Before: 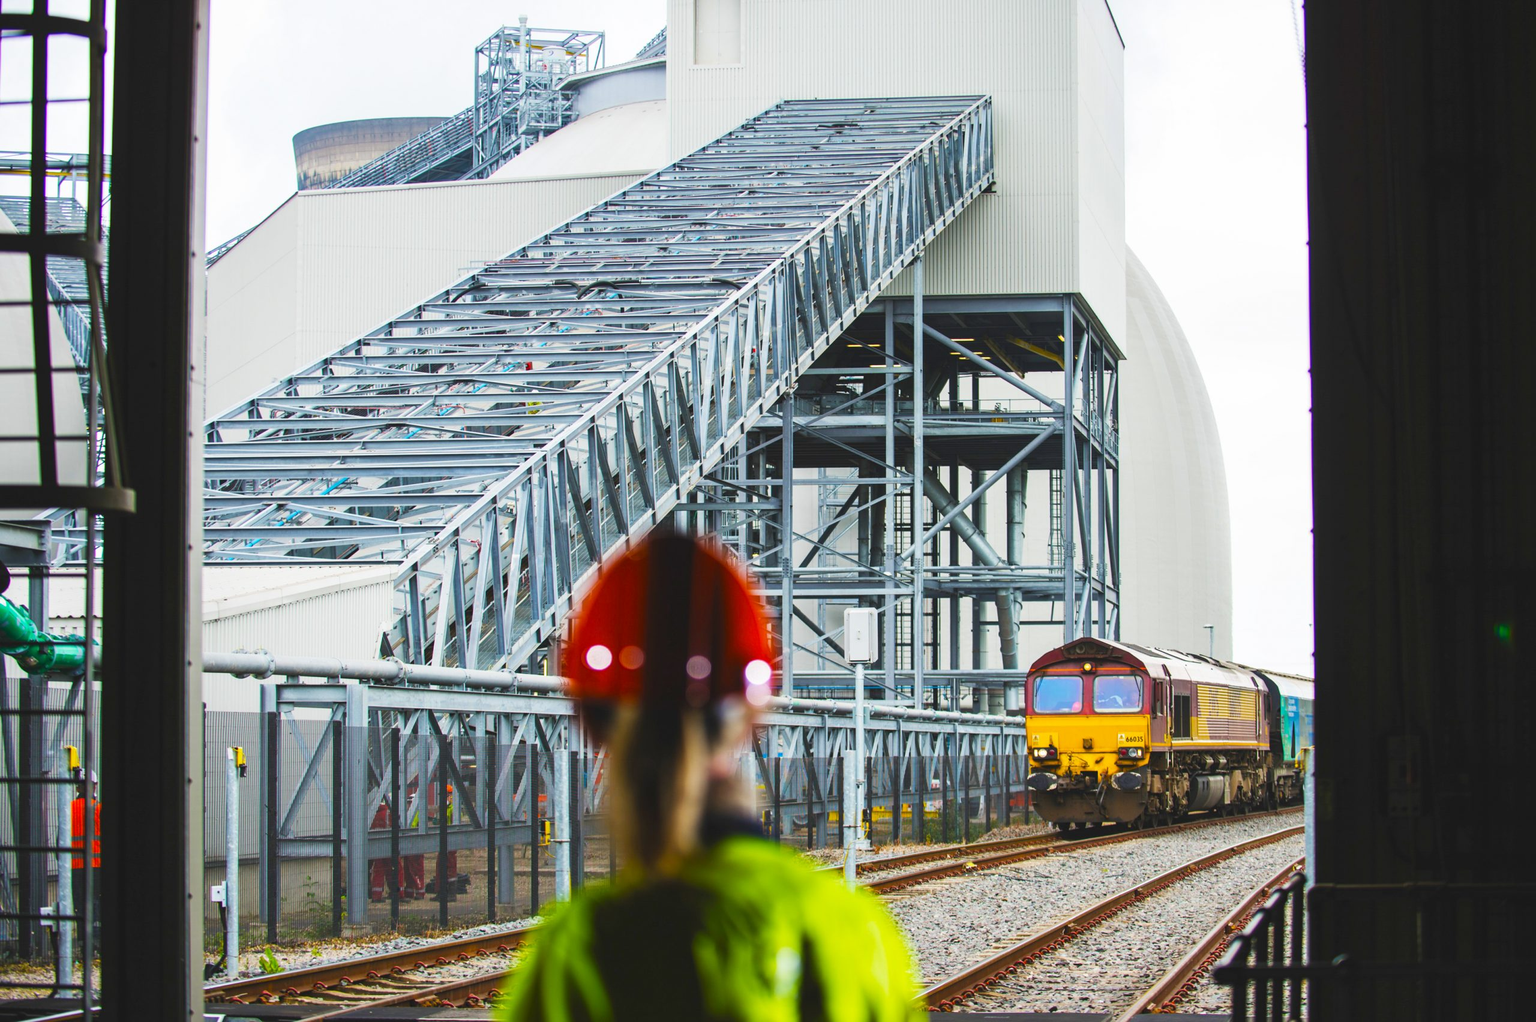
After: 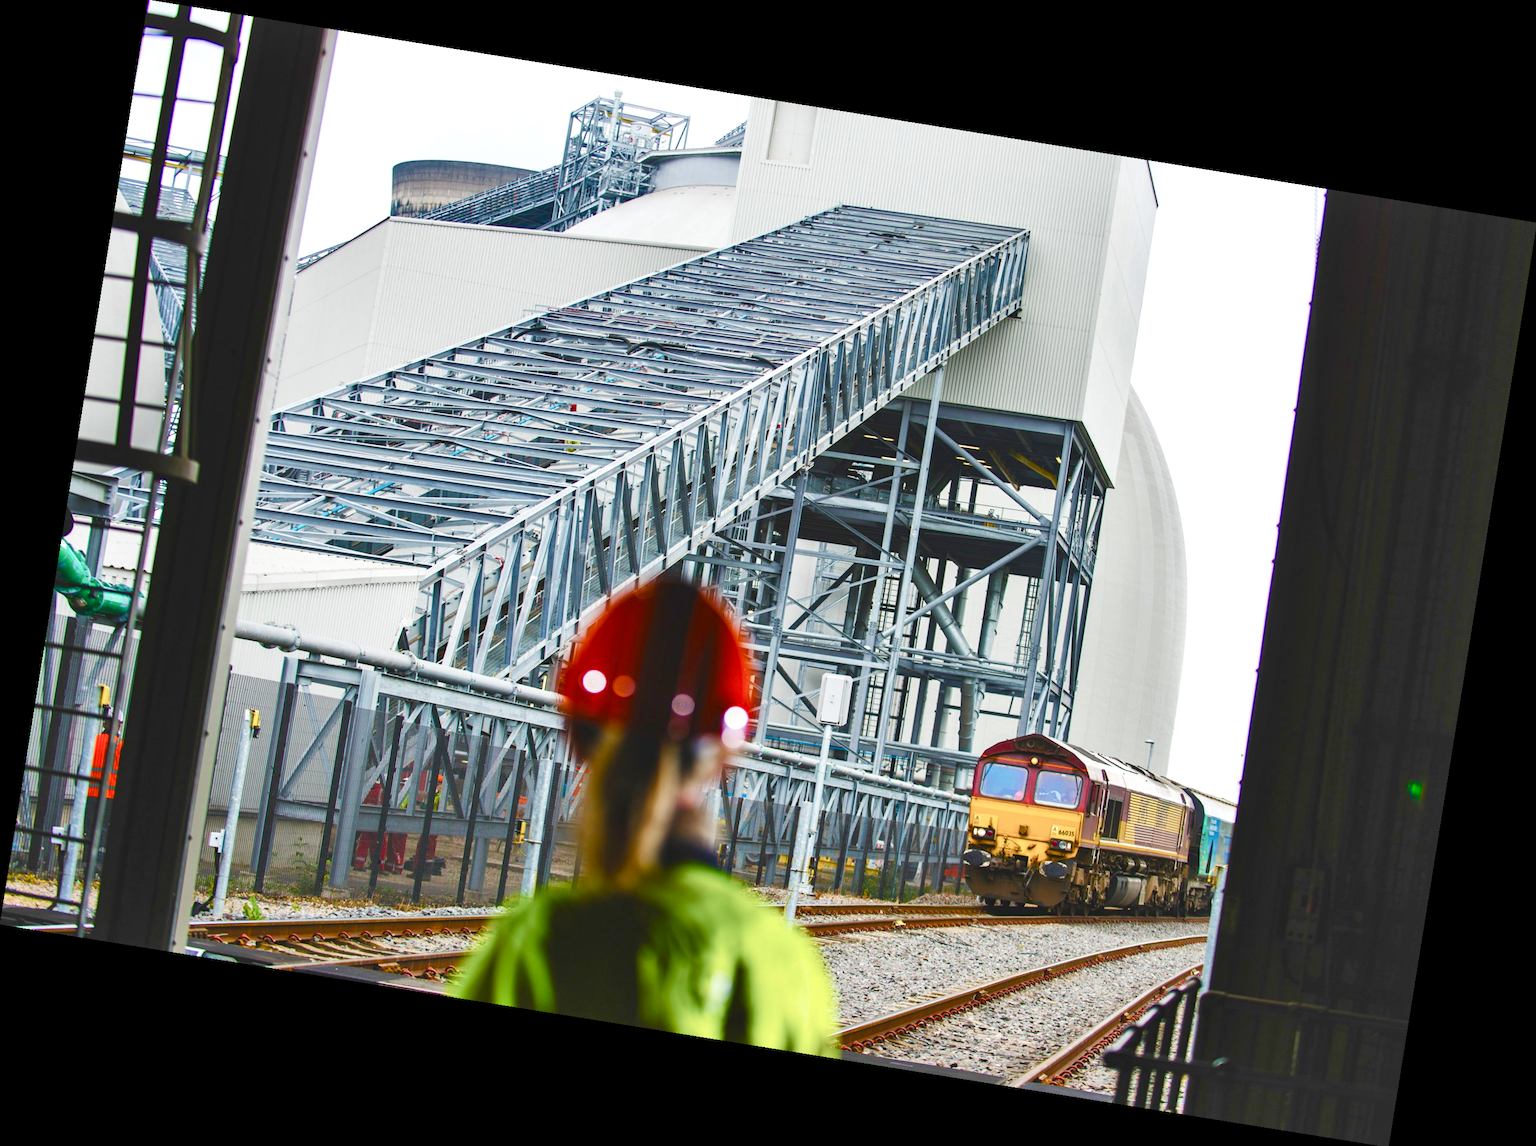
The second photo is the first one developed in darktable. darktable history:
rotate and perspective: rotation 9.12°, automatic cropping off
exposure: exposure 0.127 EV, compensate highlight preservation false
tone equalizer: on, module defaults
shadows and highlights: soften with gaussian
color balance rgb: perceptual saturation grading › global saturation 20%, perceptual saturation grading › highlights -50%, perceptual saturation grading › shadows 30%
